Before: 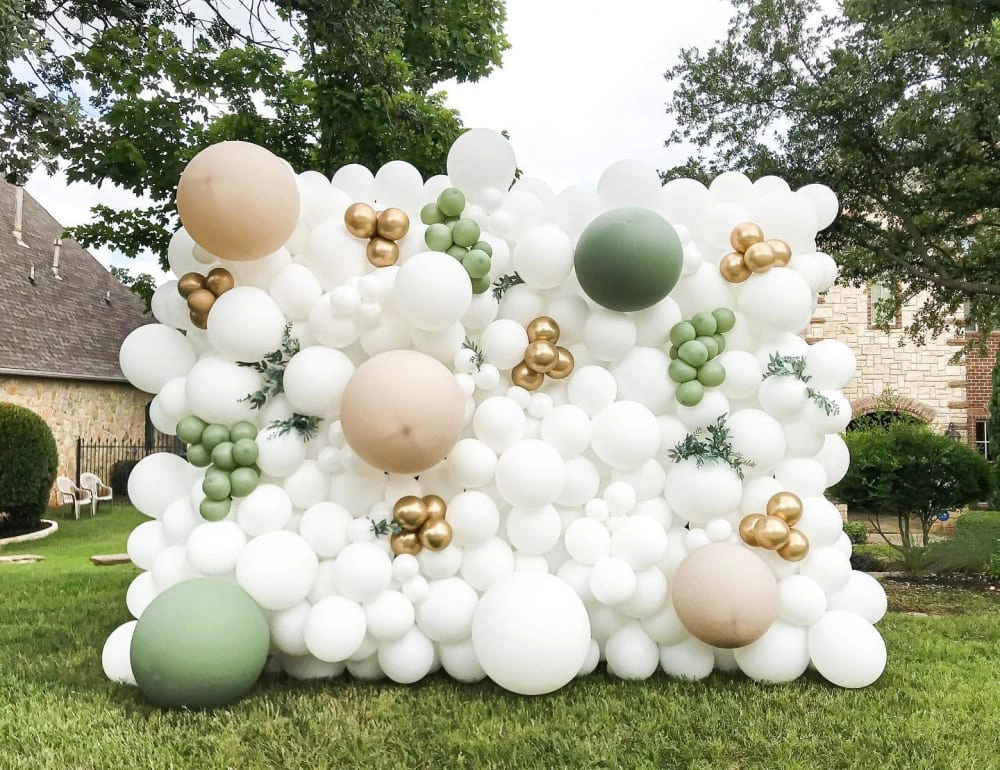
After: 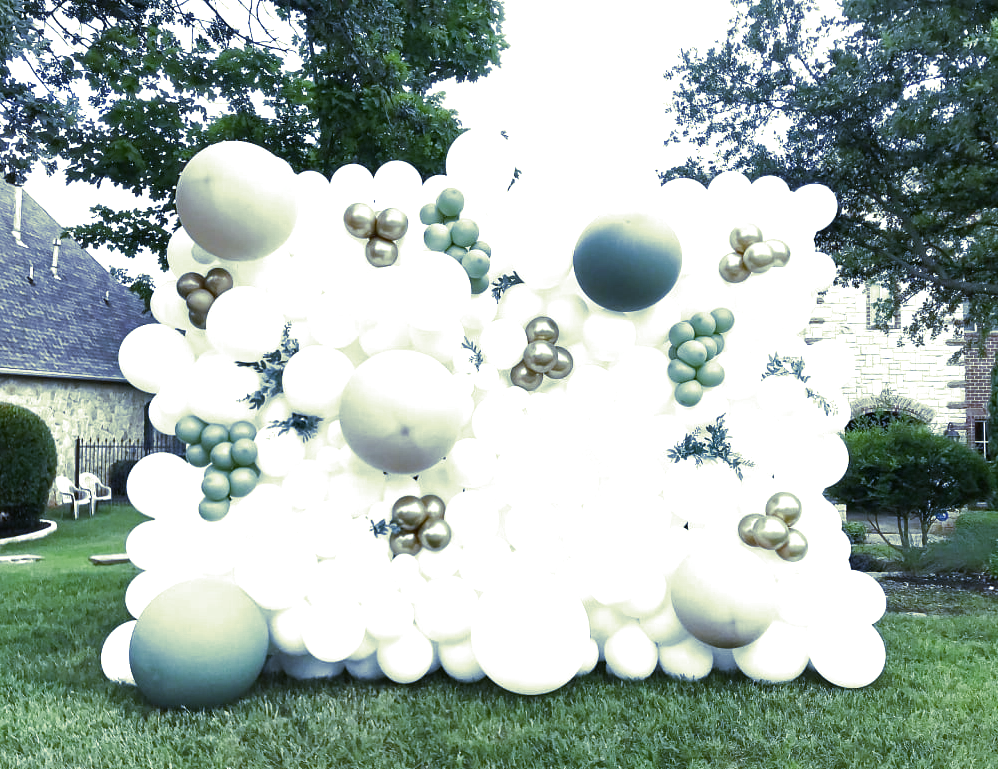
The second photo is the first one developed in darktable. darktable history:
split-toning: shadows › hue 290.82°, shadows › saturation 0.34, highlights › saturation 0.38, balance 0, compress 50%
crop and rotate: left 0.126%
white balance: red 0.766, blue 1.537
